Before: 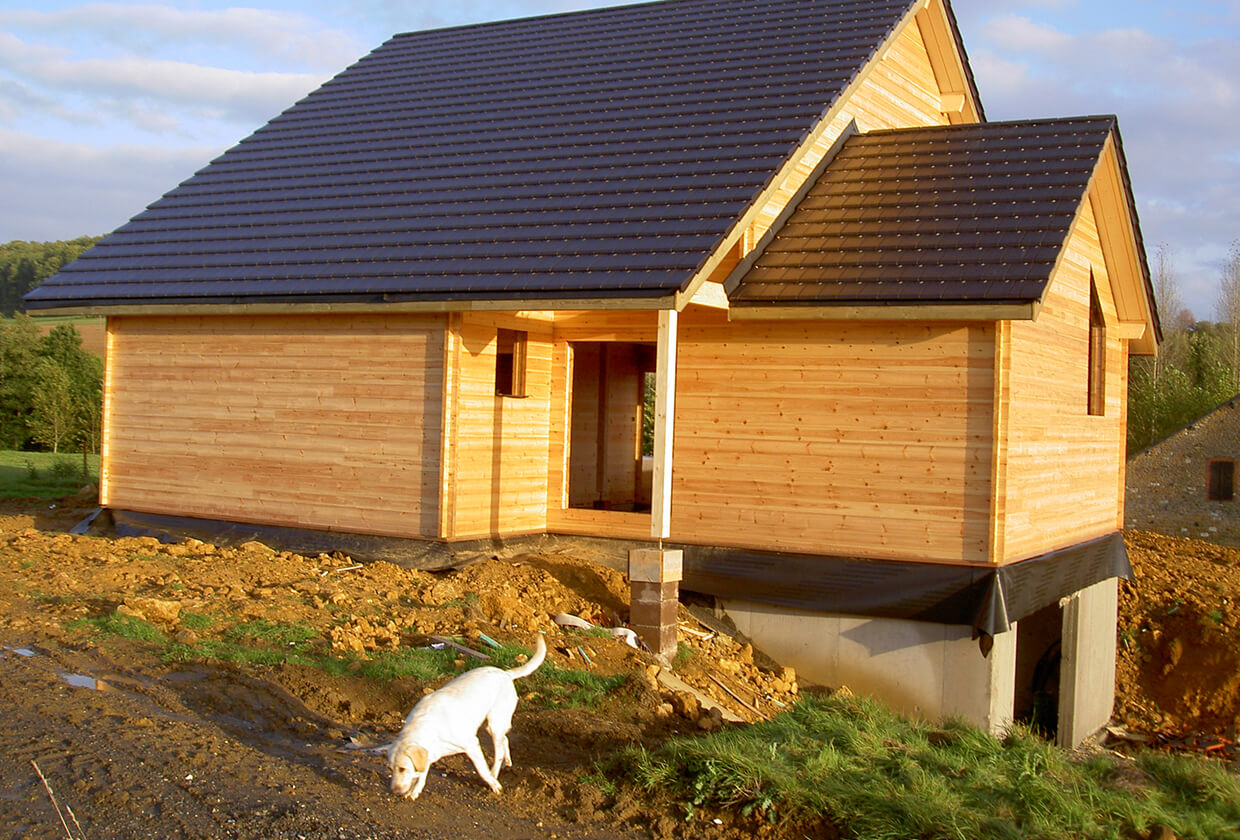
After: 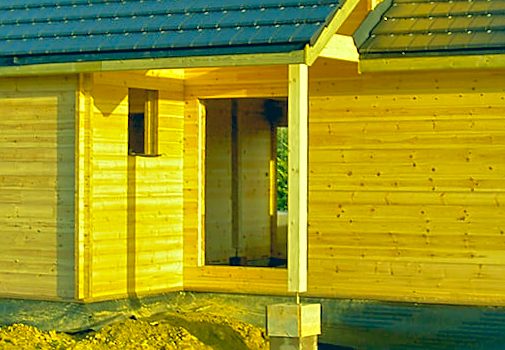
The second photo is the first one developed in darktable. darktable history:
sharpen: on, module defaults
crop: left 30%, top 30%, right 30%, bottom 30%
color correction: highlights a* -15.58, highlights b* 40, shadows a* -40, shadows b* -26.18
rotate and perspective: rotation -1.75°, automatic cropping off
tone equalizer: -7 EV 0.15 EV, -6 EV 0.6 EV, -5 EV 1.15 EV, -4 EV 1.33 EV, -3 EV 1.15 EV, -2 EV 0.6 EV, -1 EV 0.15 EV, mask exposure compensation -0.5 EV
white balance: emerald 1
